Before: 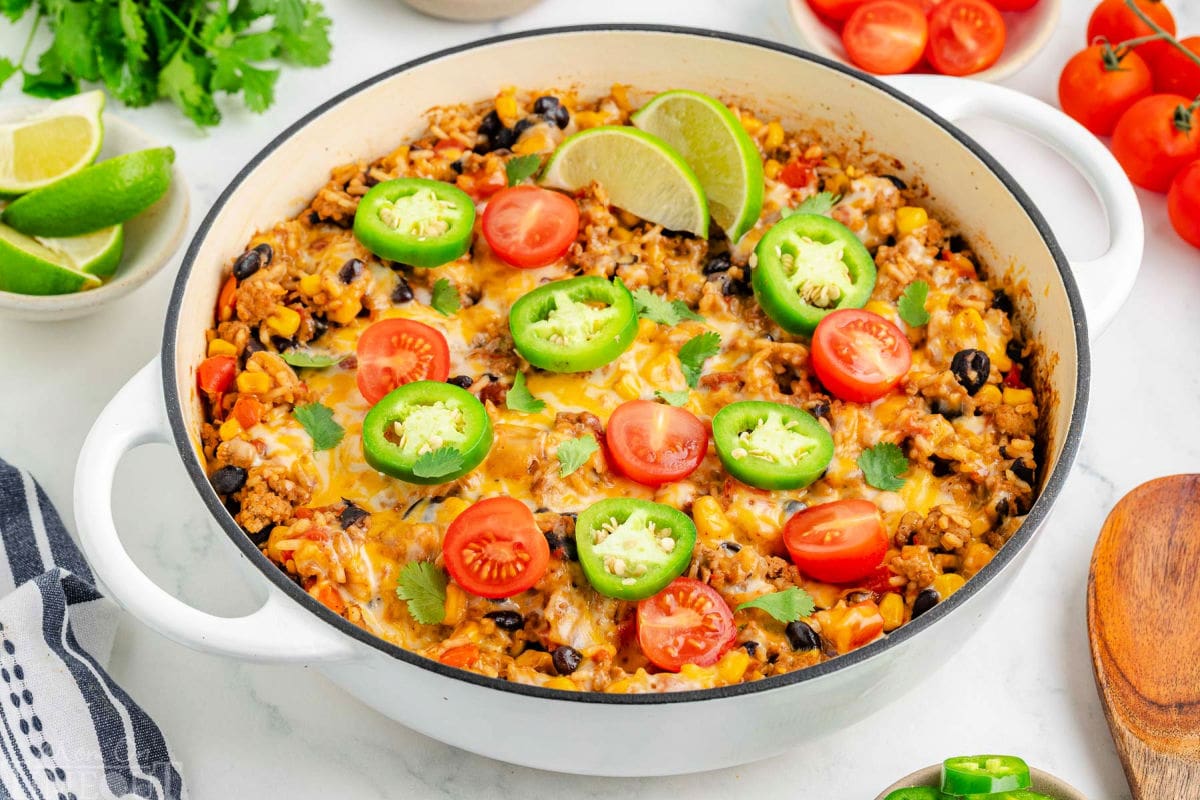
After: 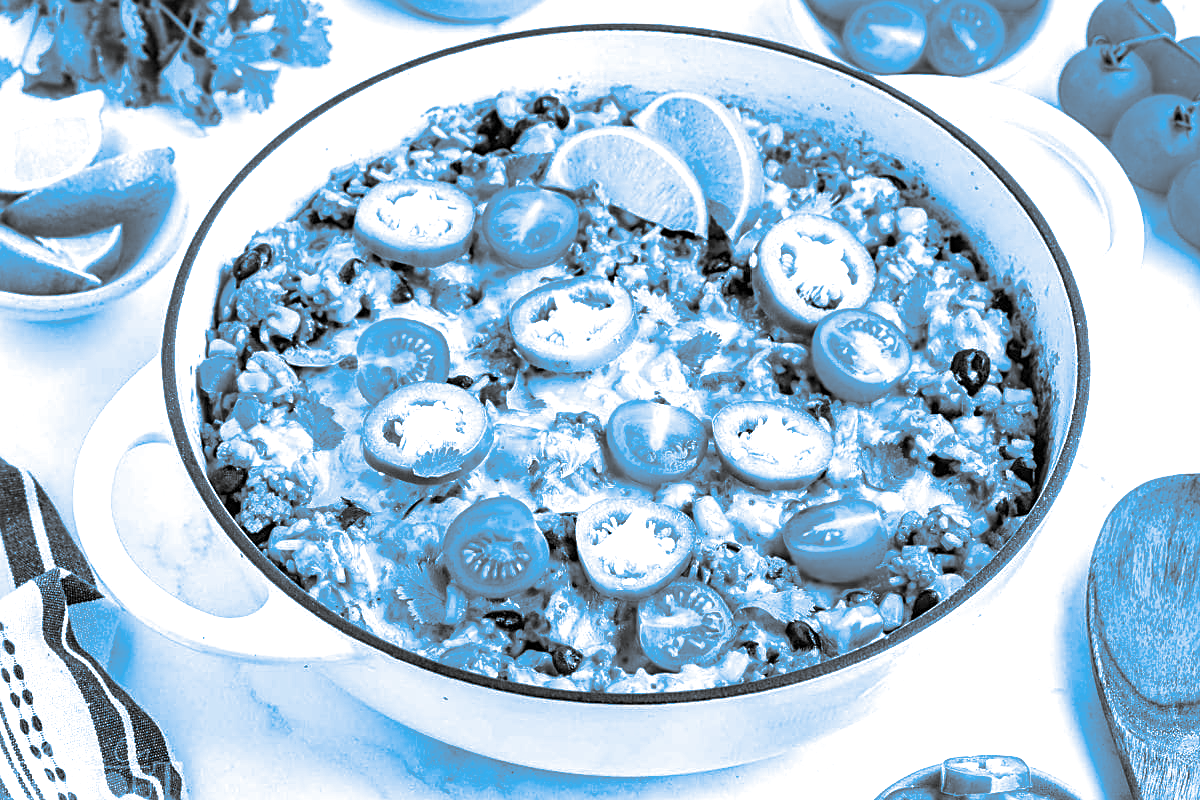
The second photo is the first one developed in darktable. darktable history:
color correction: highlights a* -0.182, highlights b* -0.124
color zones: curves: ch1 [(0, -0.394) (0.143, -0.394) (0.286, -0.394) (0.429, -0.392) (0.571, -0.391) (0.714, -0.391) (0.857, -0.391) (1, -0.394)]
color contrast: green-magenta contrast 1.55, blue-yellow contrast 1.83
shadows and highlights: shadows 20.55, highlights -20.99, soften with gaussian
sharpen: on, module defaults
exposure: exposure 0.6 EV, compensate highlight preservation false
split-toning: shadows › hue 220°, shadows › saturation 0.64, highlights › hue 220°, highlights › saturation 0.64, balance 0, compress 5.22%
